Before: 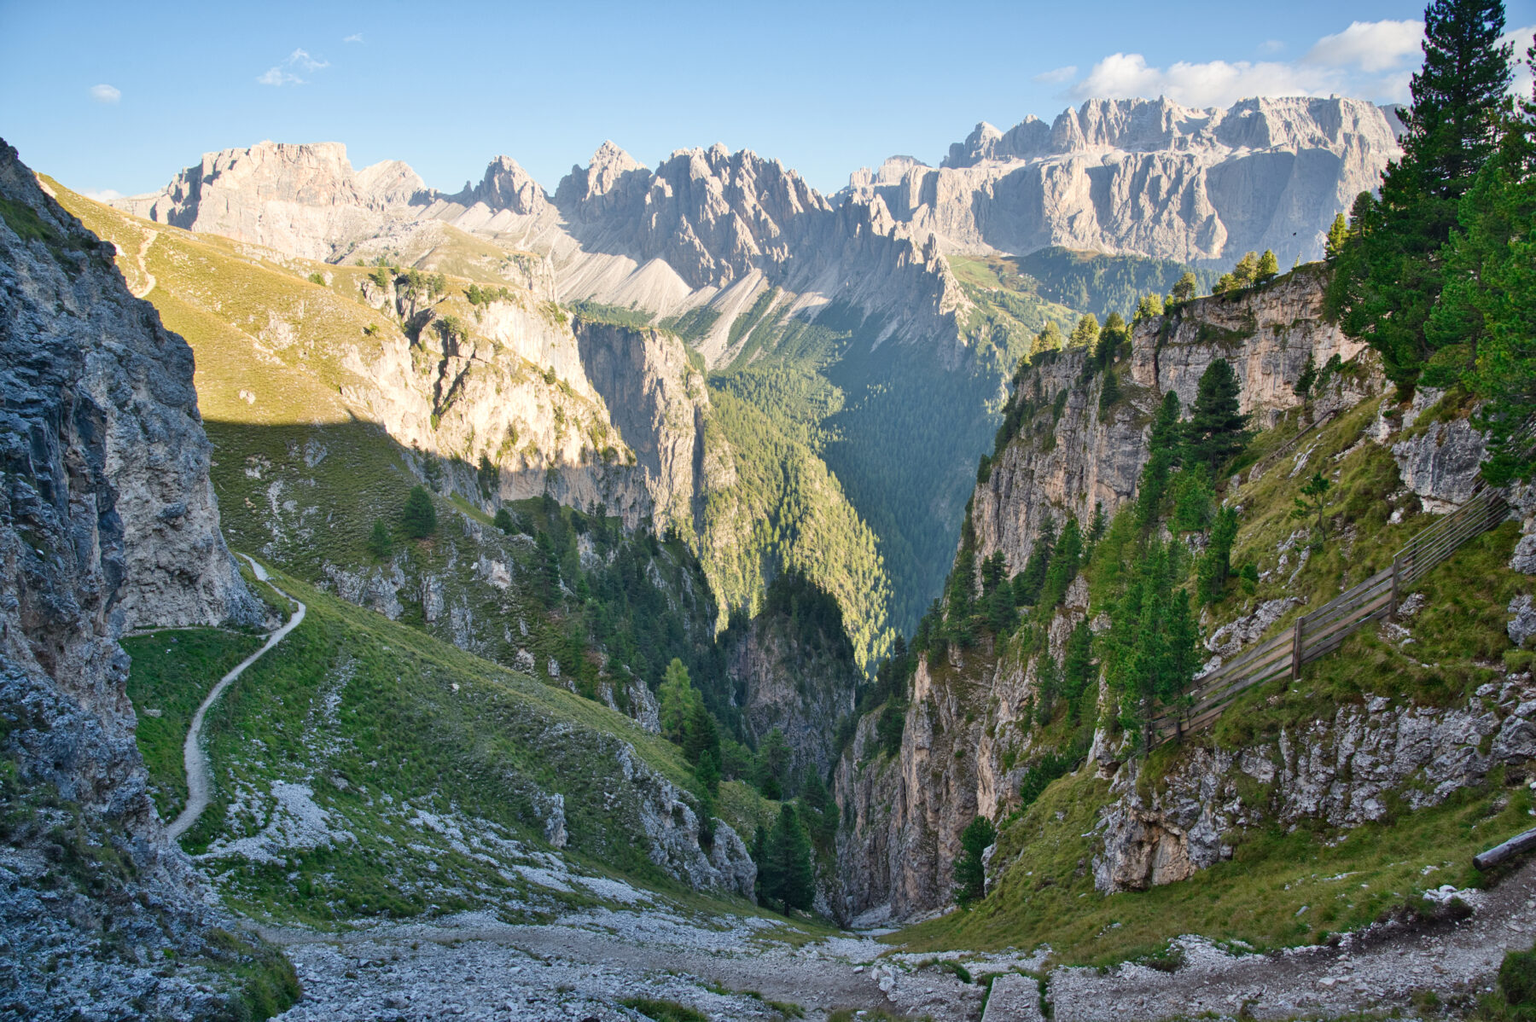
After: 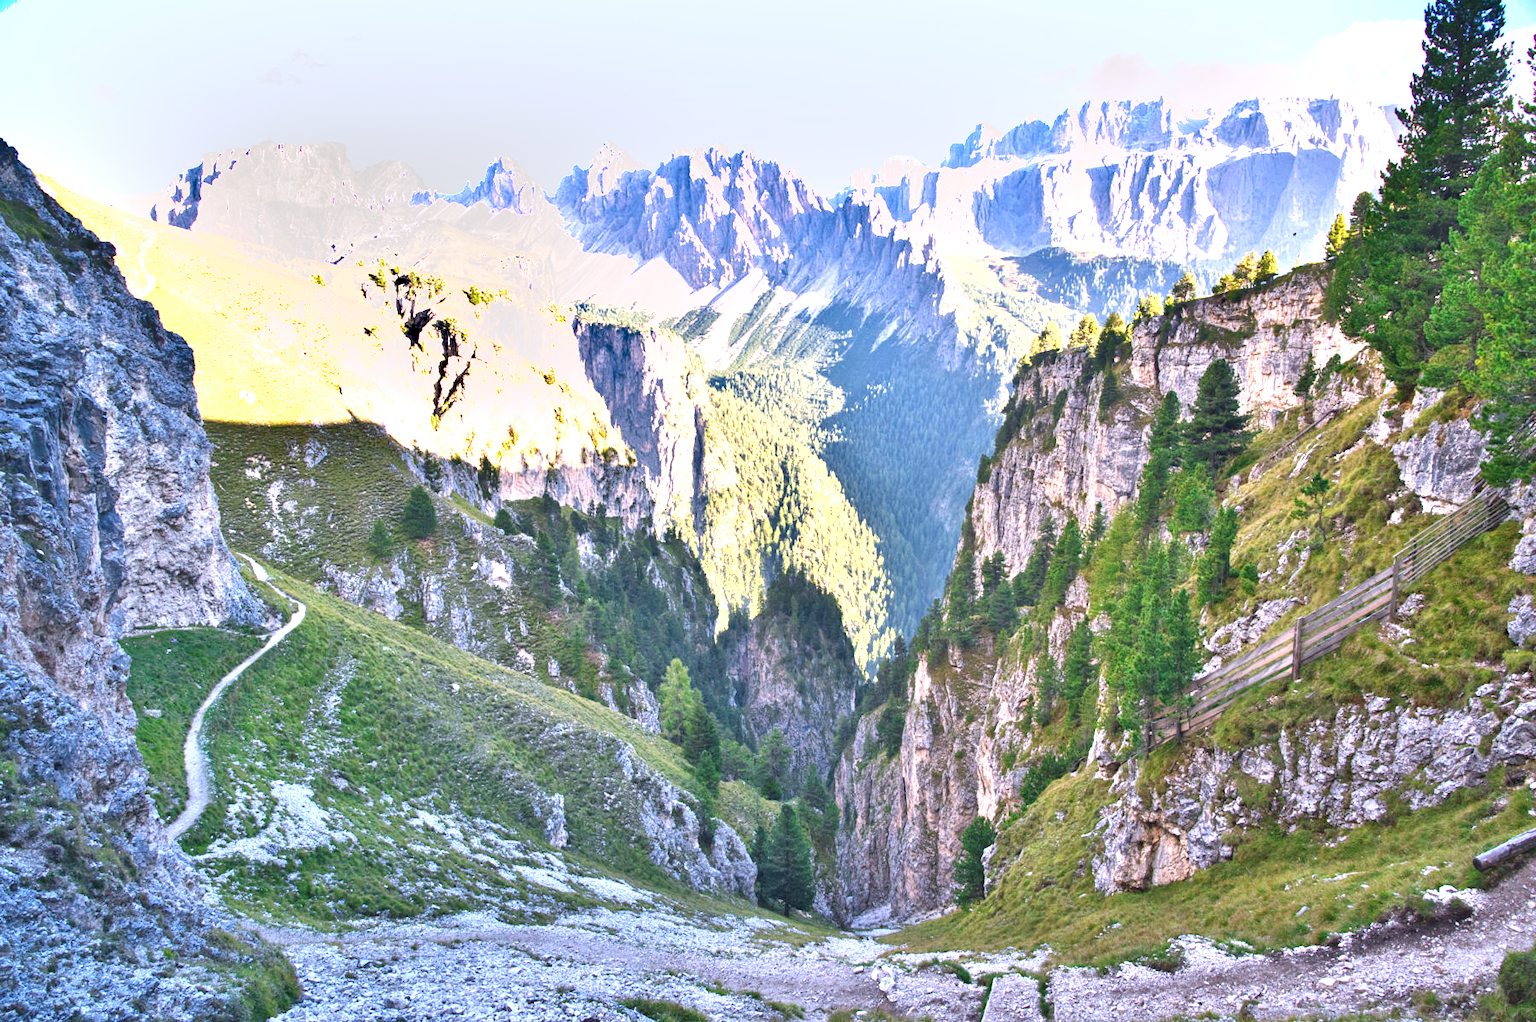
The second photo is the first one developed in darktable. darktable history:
contrast brightness saturation: contrast 0.047, brightness 0.068, saturation 0.01
color calibration: output R [1.063, -0.012, -0.003, 0], output B [-0.079, 0.047, 1, 0], x 0.37, y 0.382, temperature 4317.33 K
shadows and highlights: shadows 59.7, soften with gaussian
tone equalizer: mask exposure compensation -0.5 EV
exposure: black level correction 0, exposure 1.446 EV, compensate exposure bias true, compensate highlight preservation false
